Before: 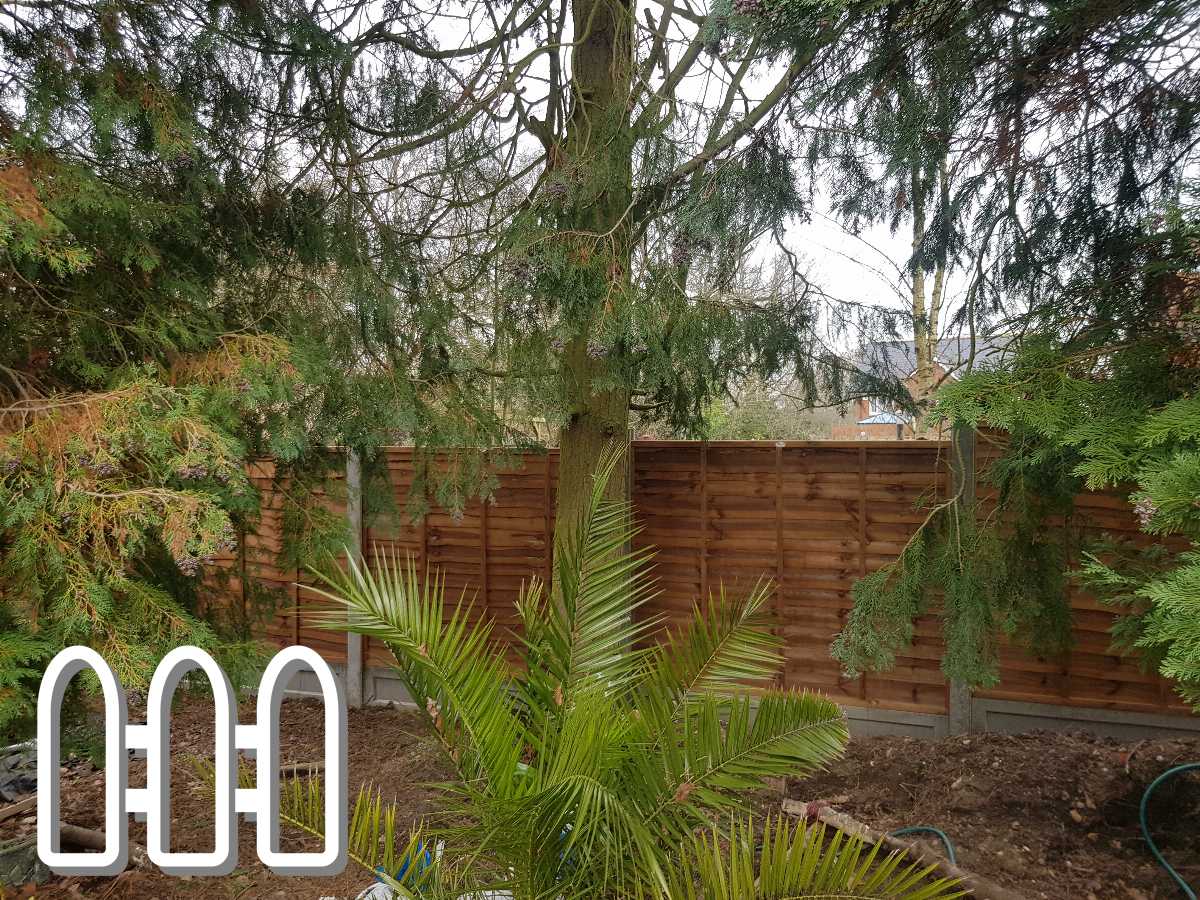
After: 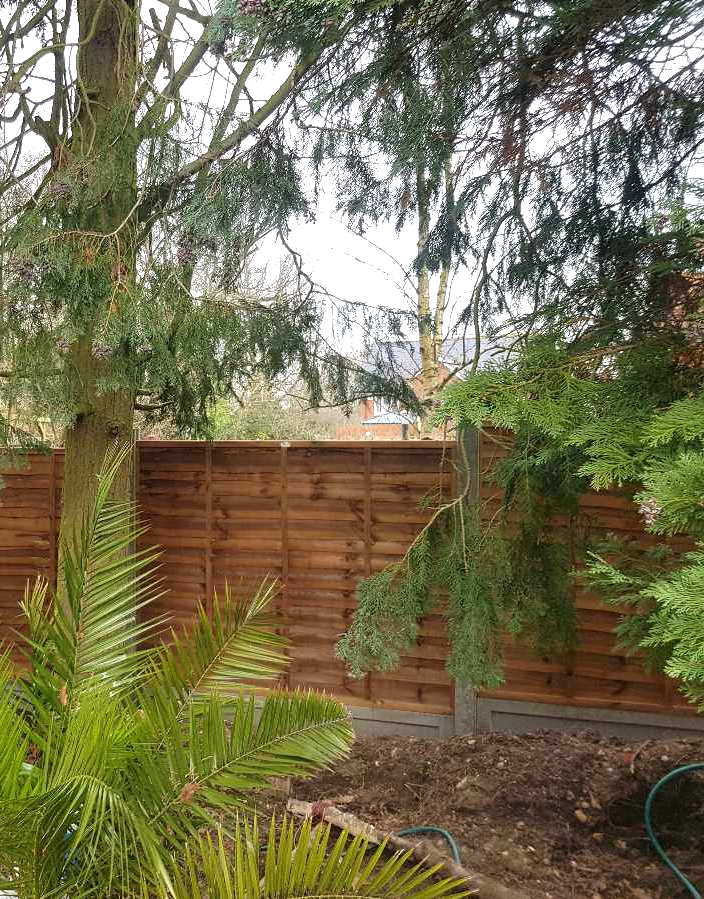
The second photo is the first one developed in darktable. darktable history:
crop: left 41.257%
exposure: exposure 0.653 EV, compensate highlight preservation false
